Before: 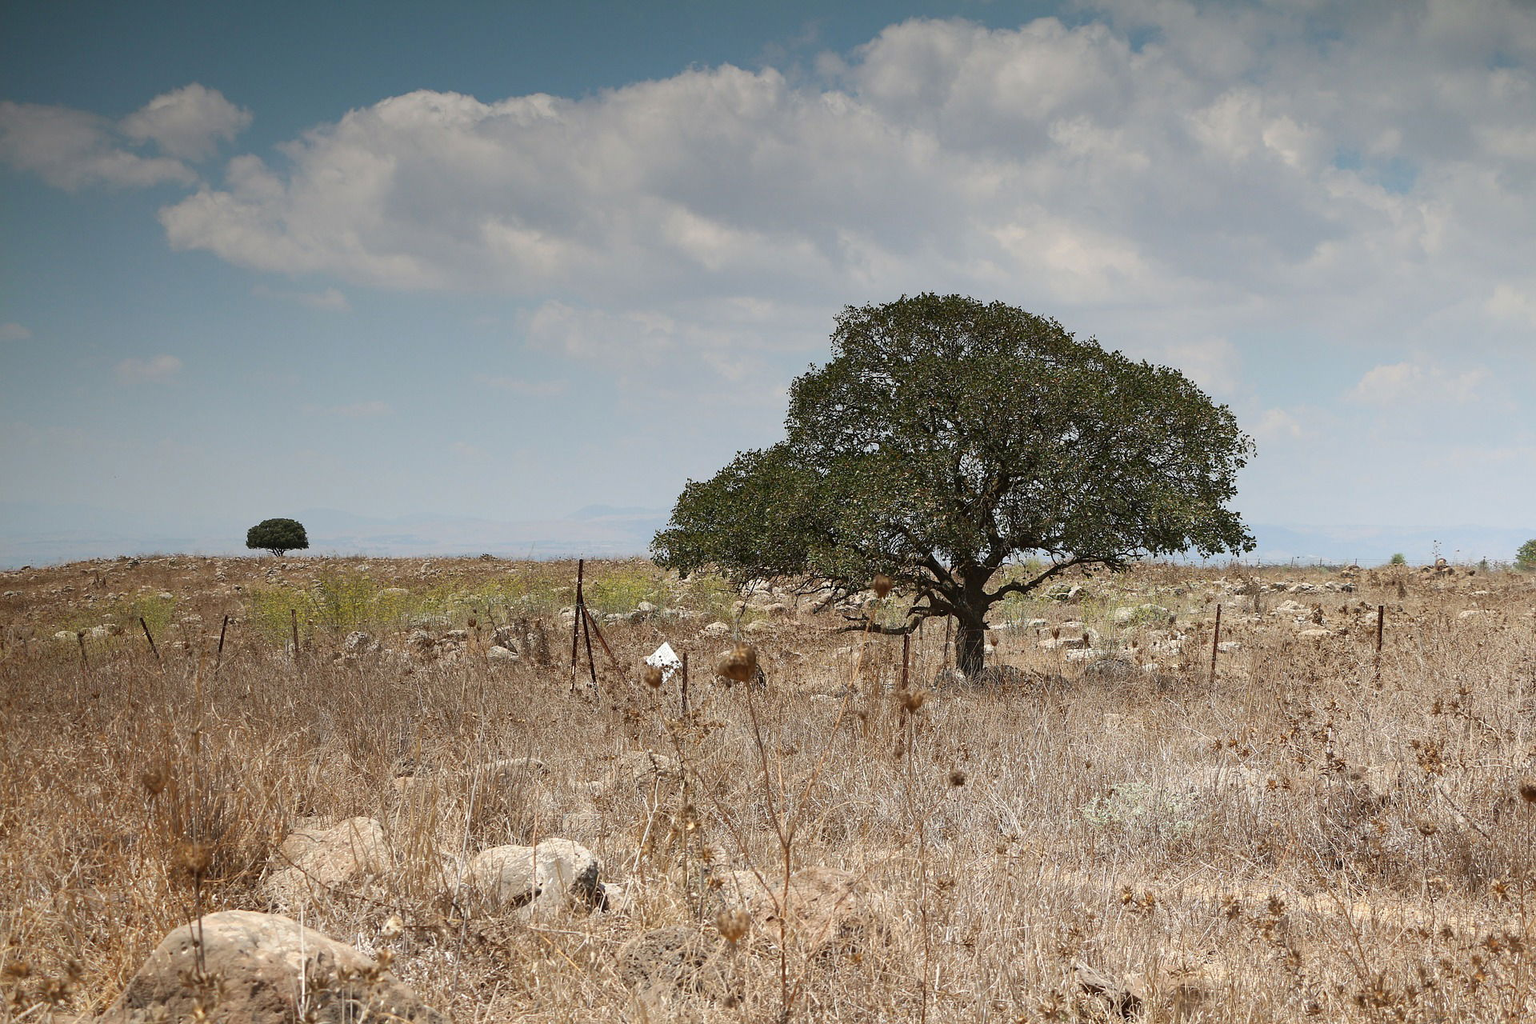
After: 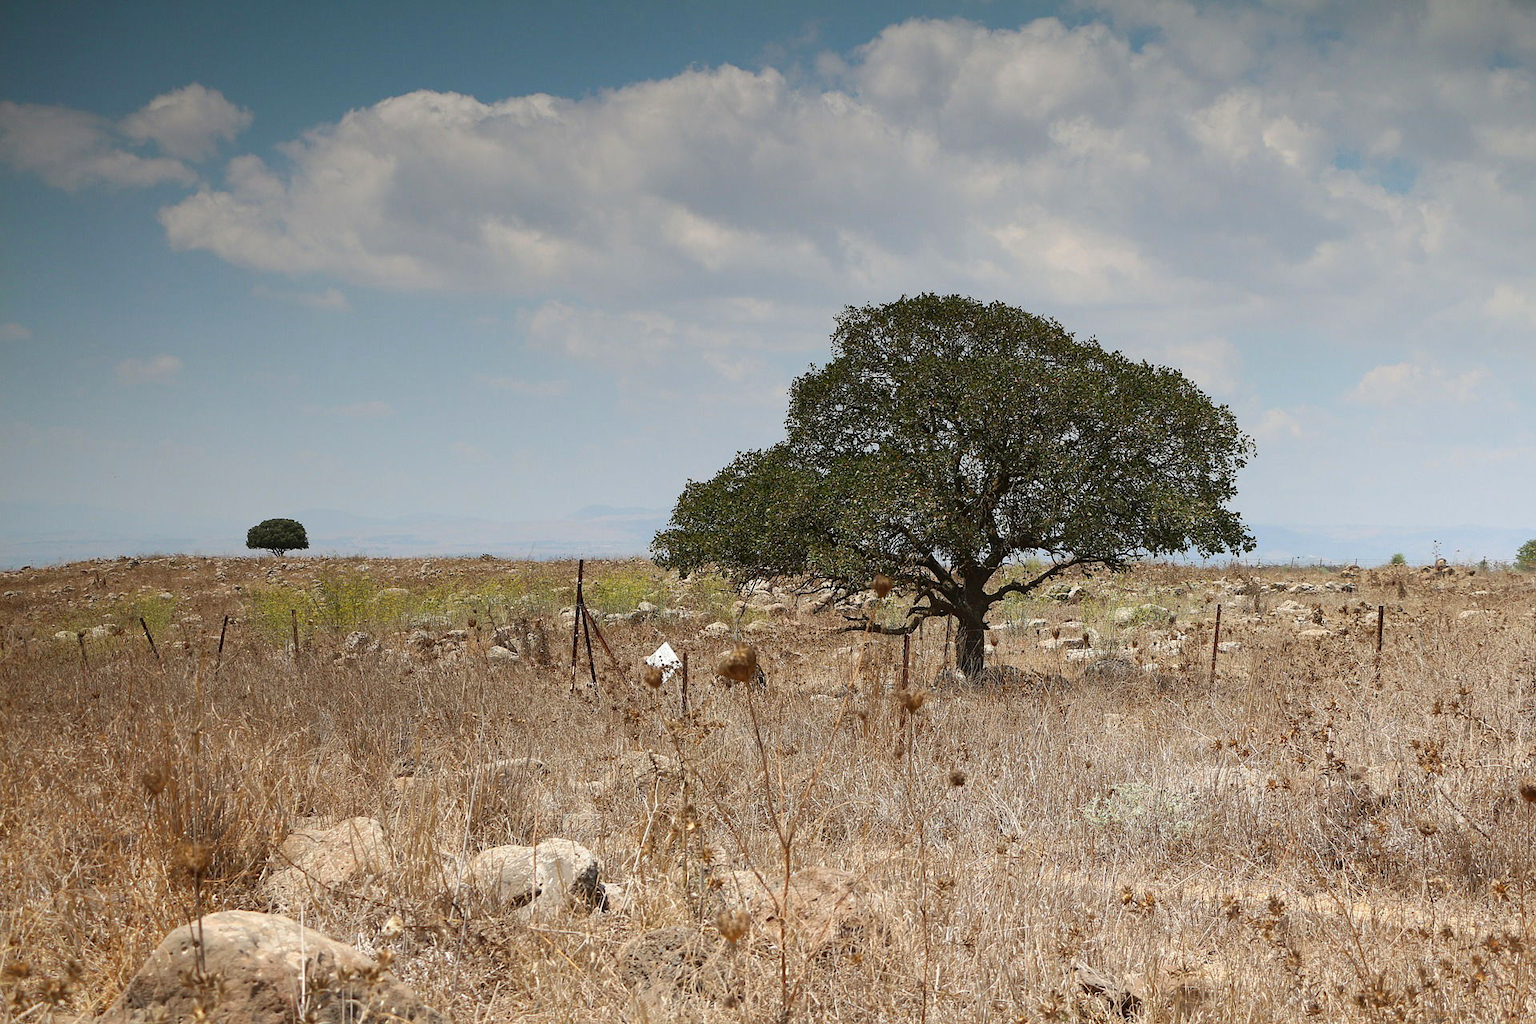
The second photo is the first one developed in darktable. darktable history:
color correction: highlights b* 0.063, saturation 1.11
